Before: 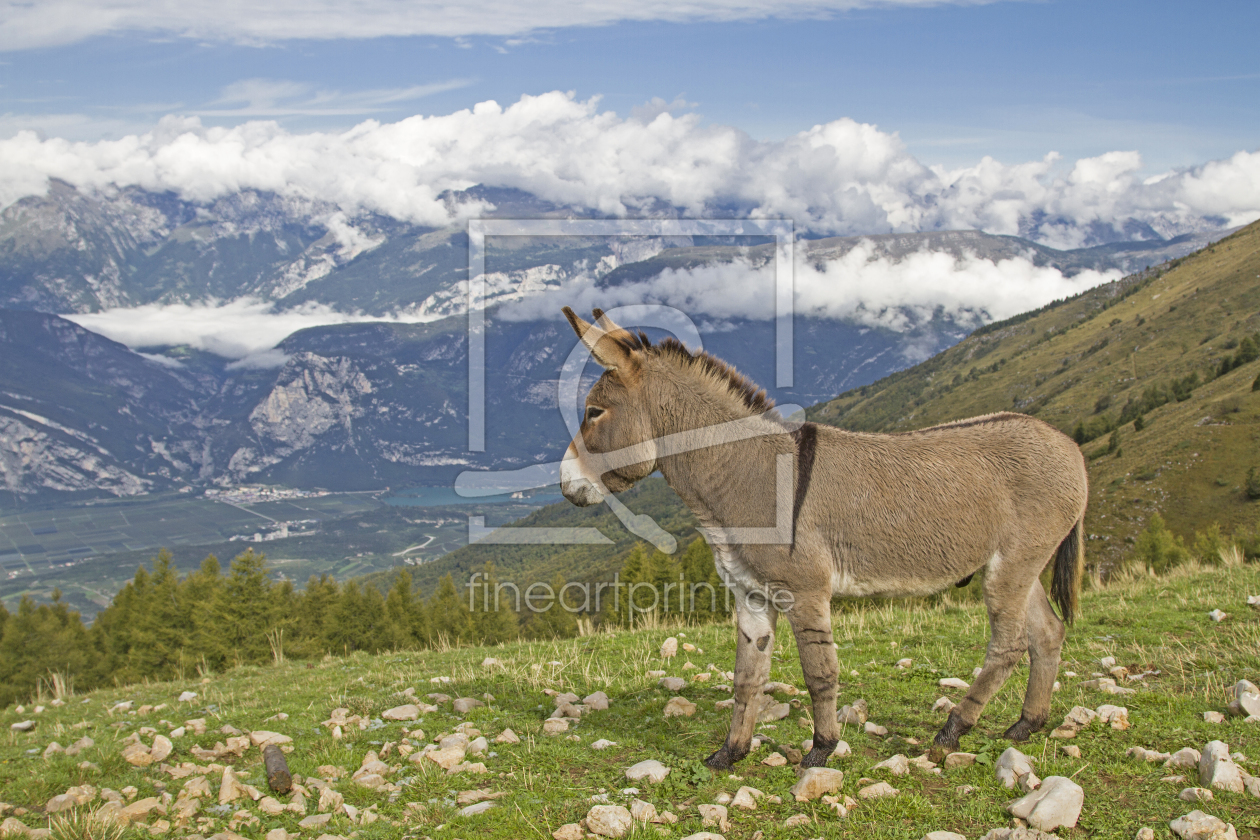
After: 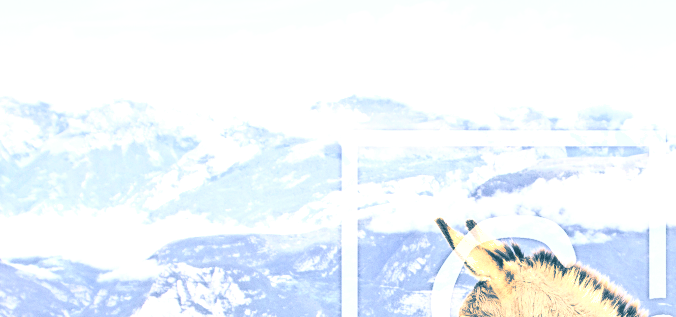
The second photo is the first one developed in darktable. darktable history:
local contrast: highlights 99%, shadows 86%, detail 160%, midtone range 0.2
contrast brightness saturation: contrast 0.57, brightness 0.57, saturation -0.34
shadows and highlights: on, module defaults
exposure: exposure 1.5 EV, compensate highlight preservation false
crop: left 10.121%, top 10.631%, right 36.218%, bottom 51.526%
split-toning: shadows › hue 212.4°, balance -70
velvia: strength 29%
